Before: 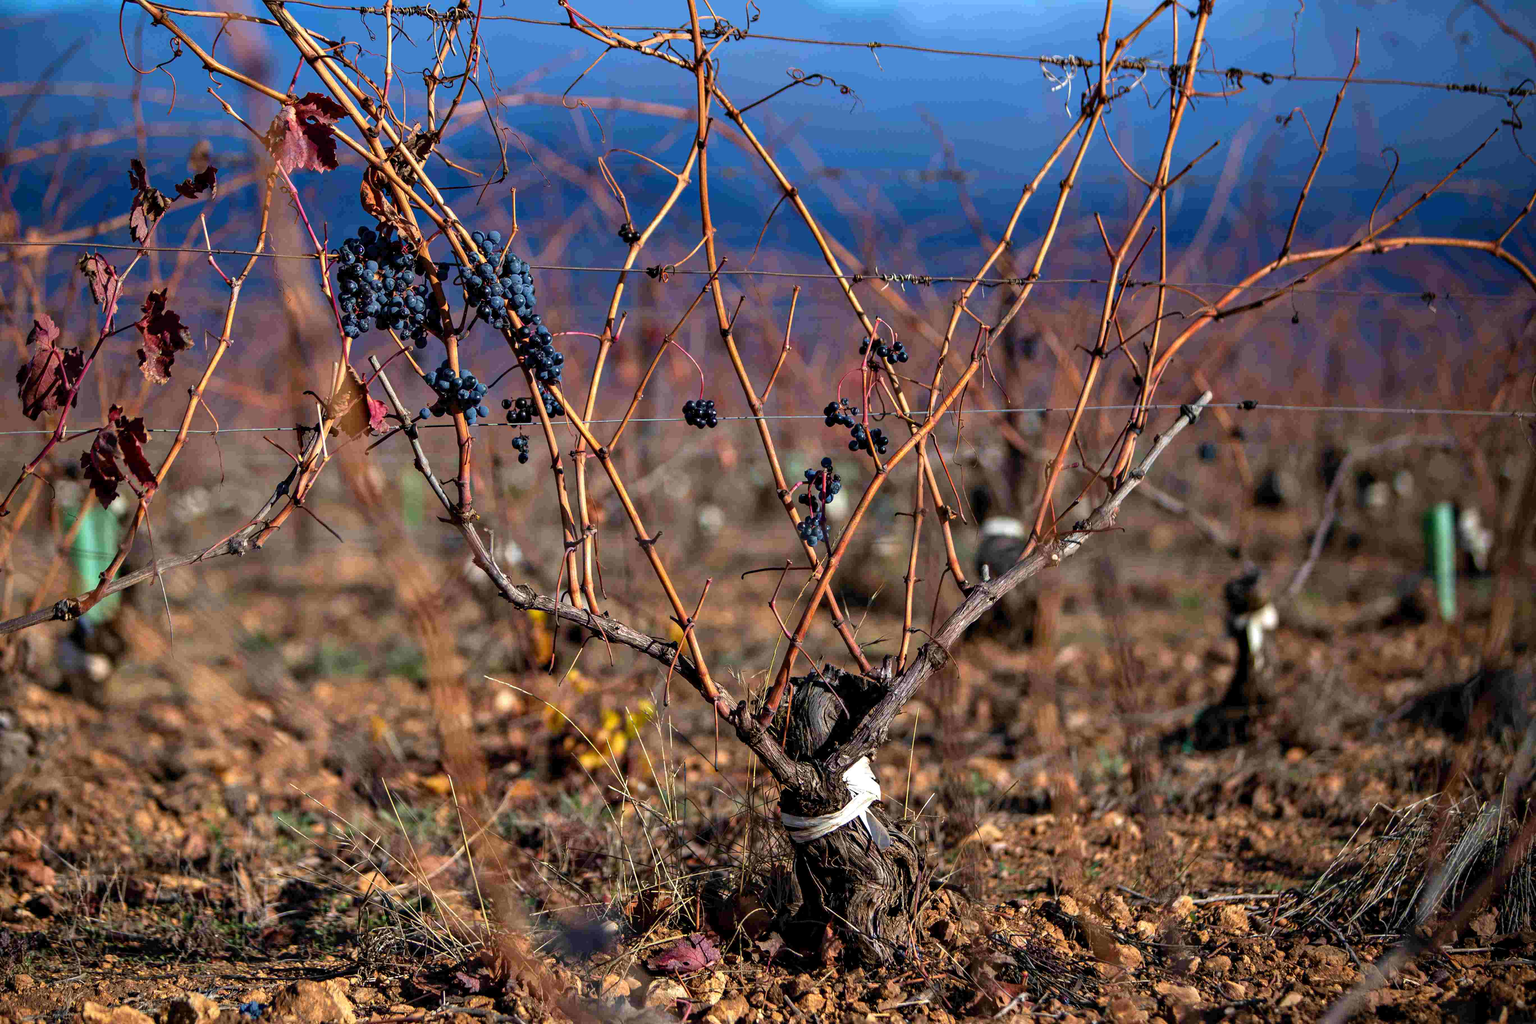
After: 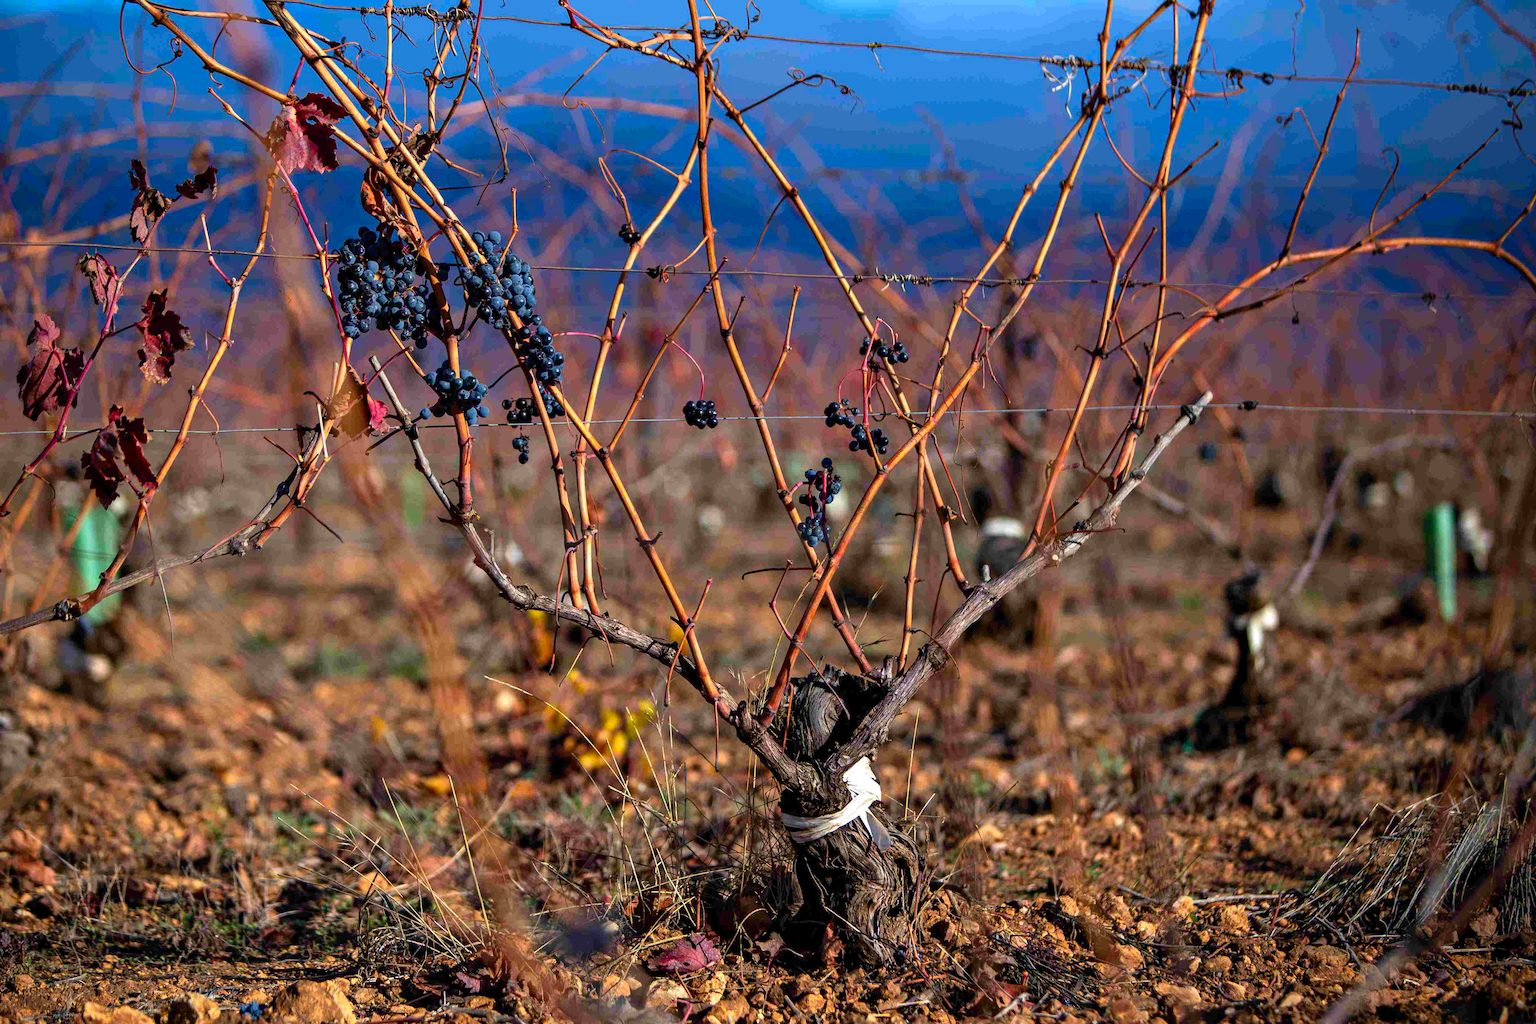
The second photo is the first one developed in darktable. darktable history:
contrast brightness saturation: saturation 0.182
